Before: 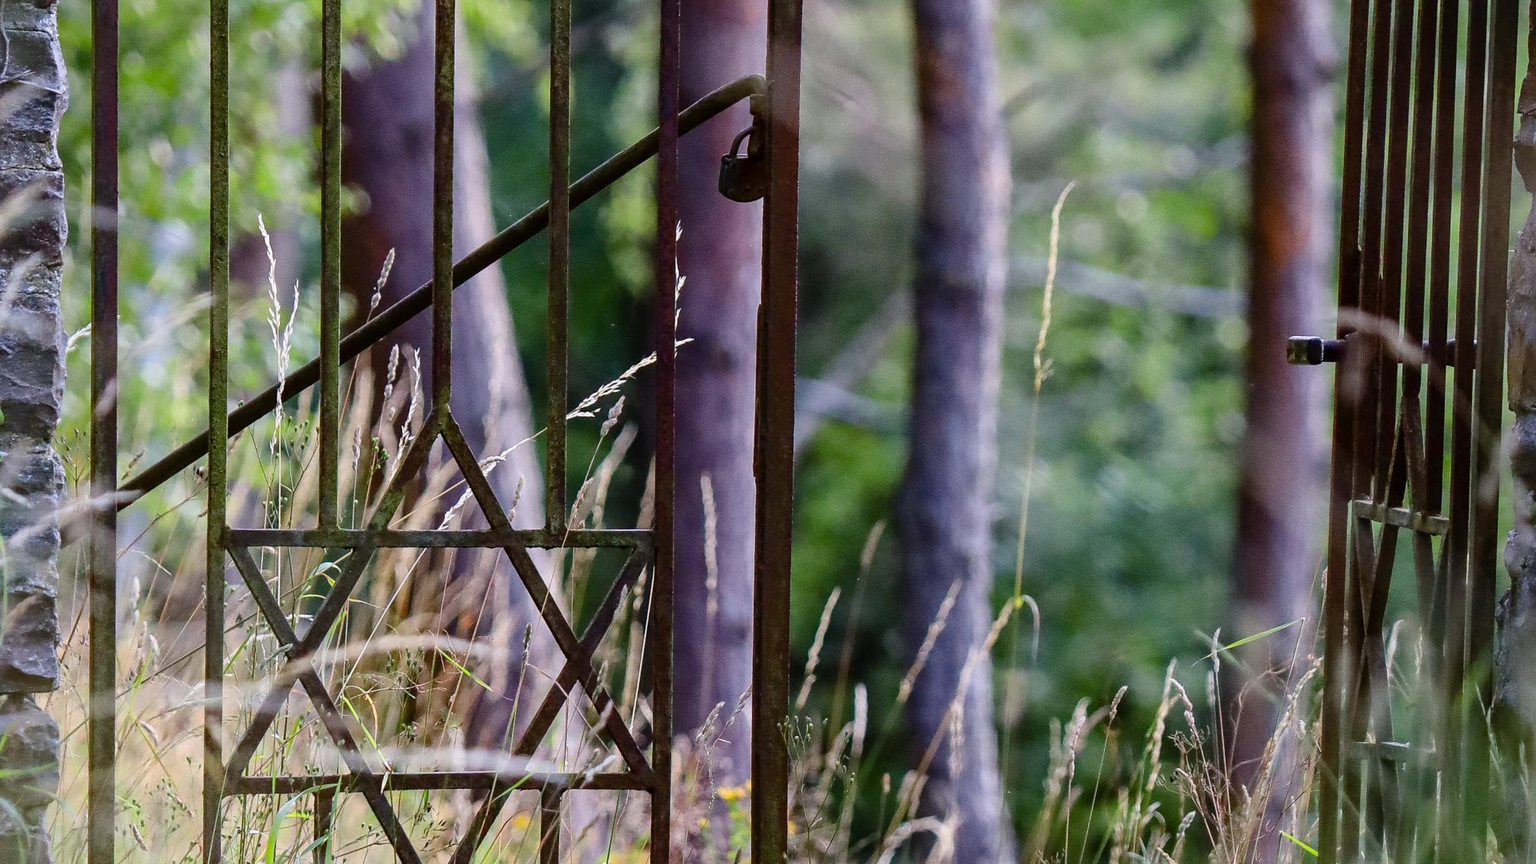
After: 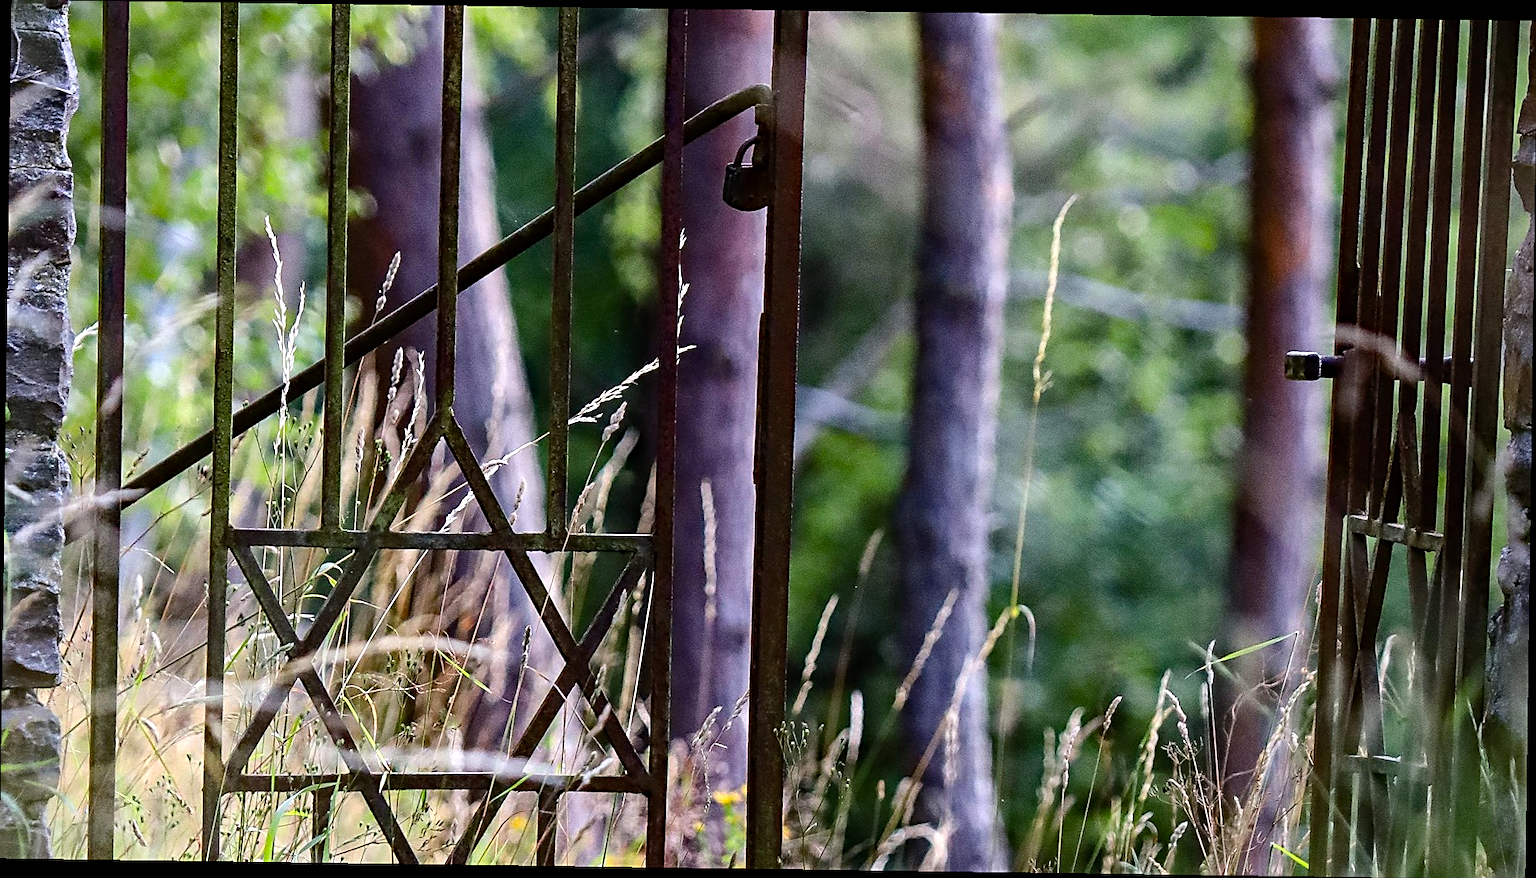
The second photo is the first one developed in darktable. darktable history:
tone equalizer: -8 EV -0.417 EV, -7 EV -0.389 EV, -6 EV -0.333 EV, -5 EV -0.222 EV, -3 EV 0.222 EV, -2 EV 0.333 EV, -1 EV 0.389 EV, +0 EV 0.417 EV, edges refinement/feathering 500, mask exposure compensation -1.57 EV, preserve details no
rotate and perspective: rotation 0.8°, automatic cropping off
sharpen: on, module defaults
haze removal: compatibility mode true, adaptive false
